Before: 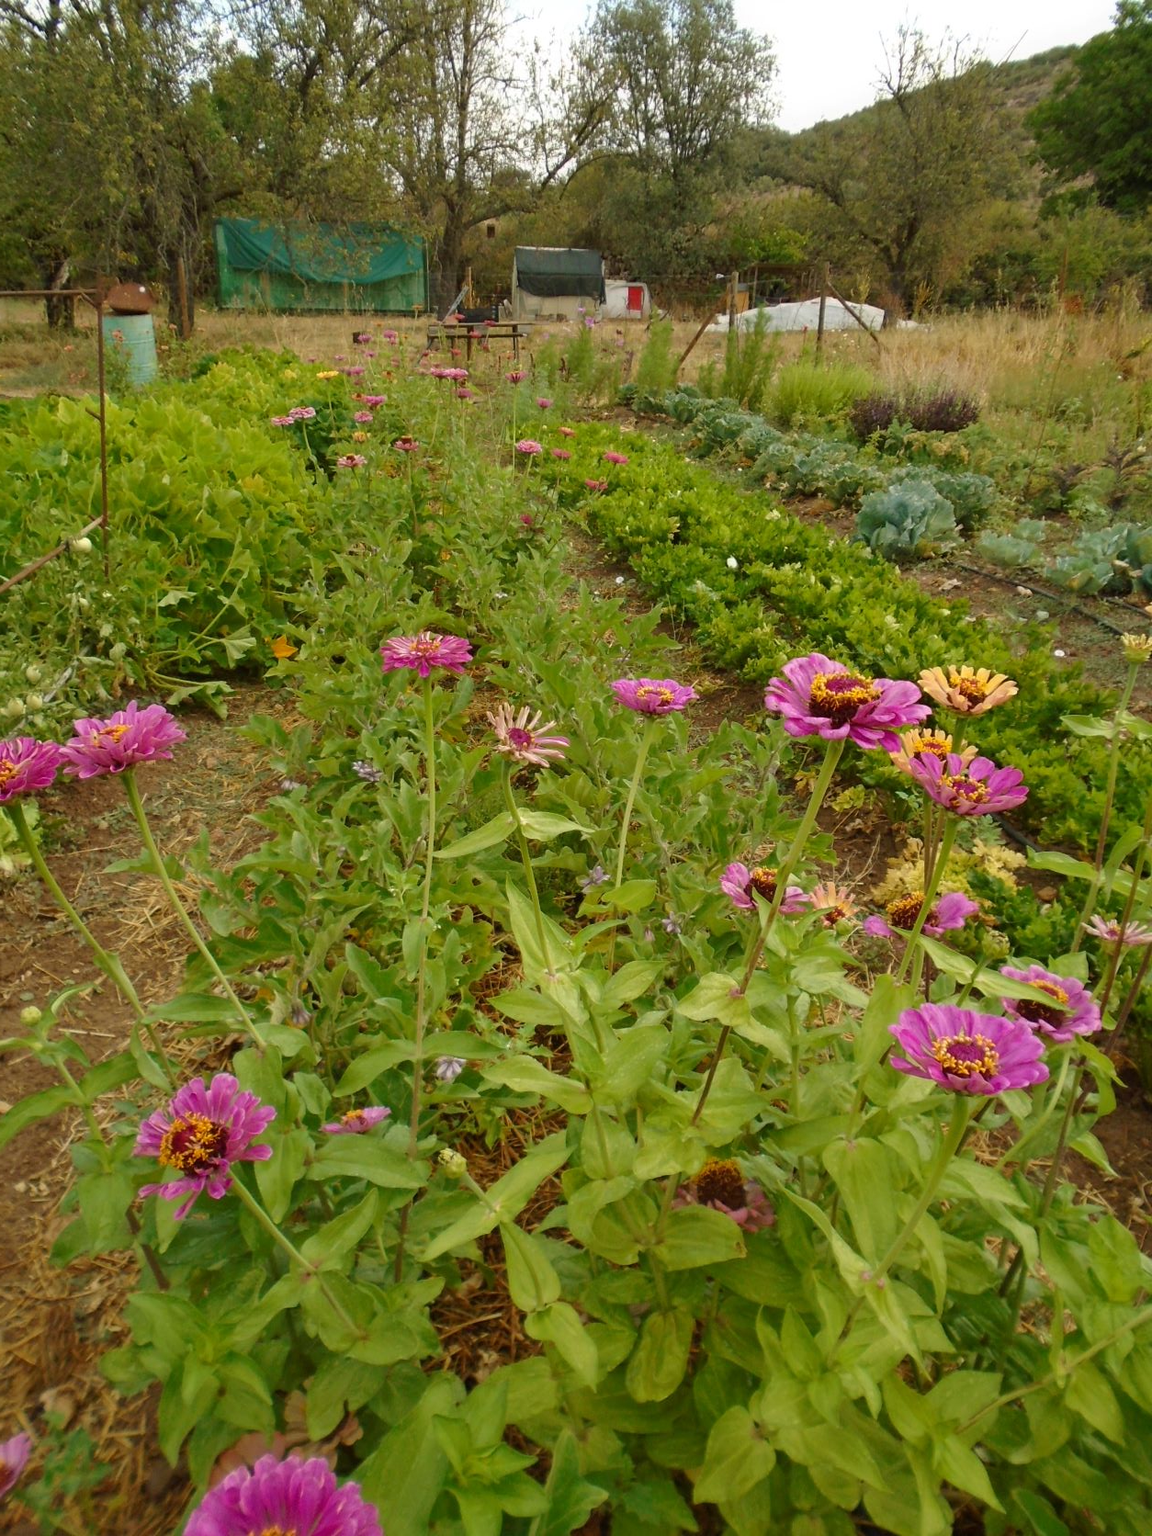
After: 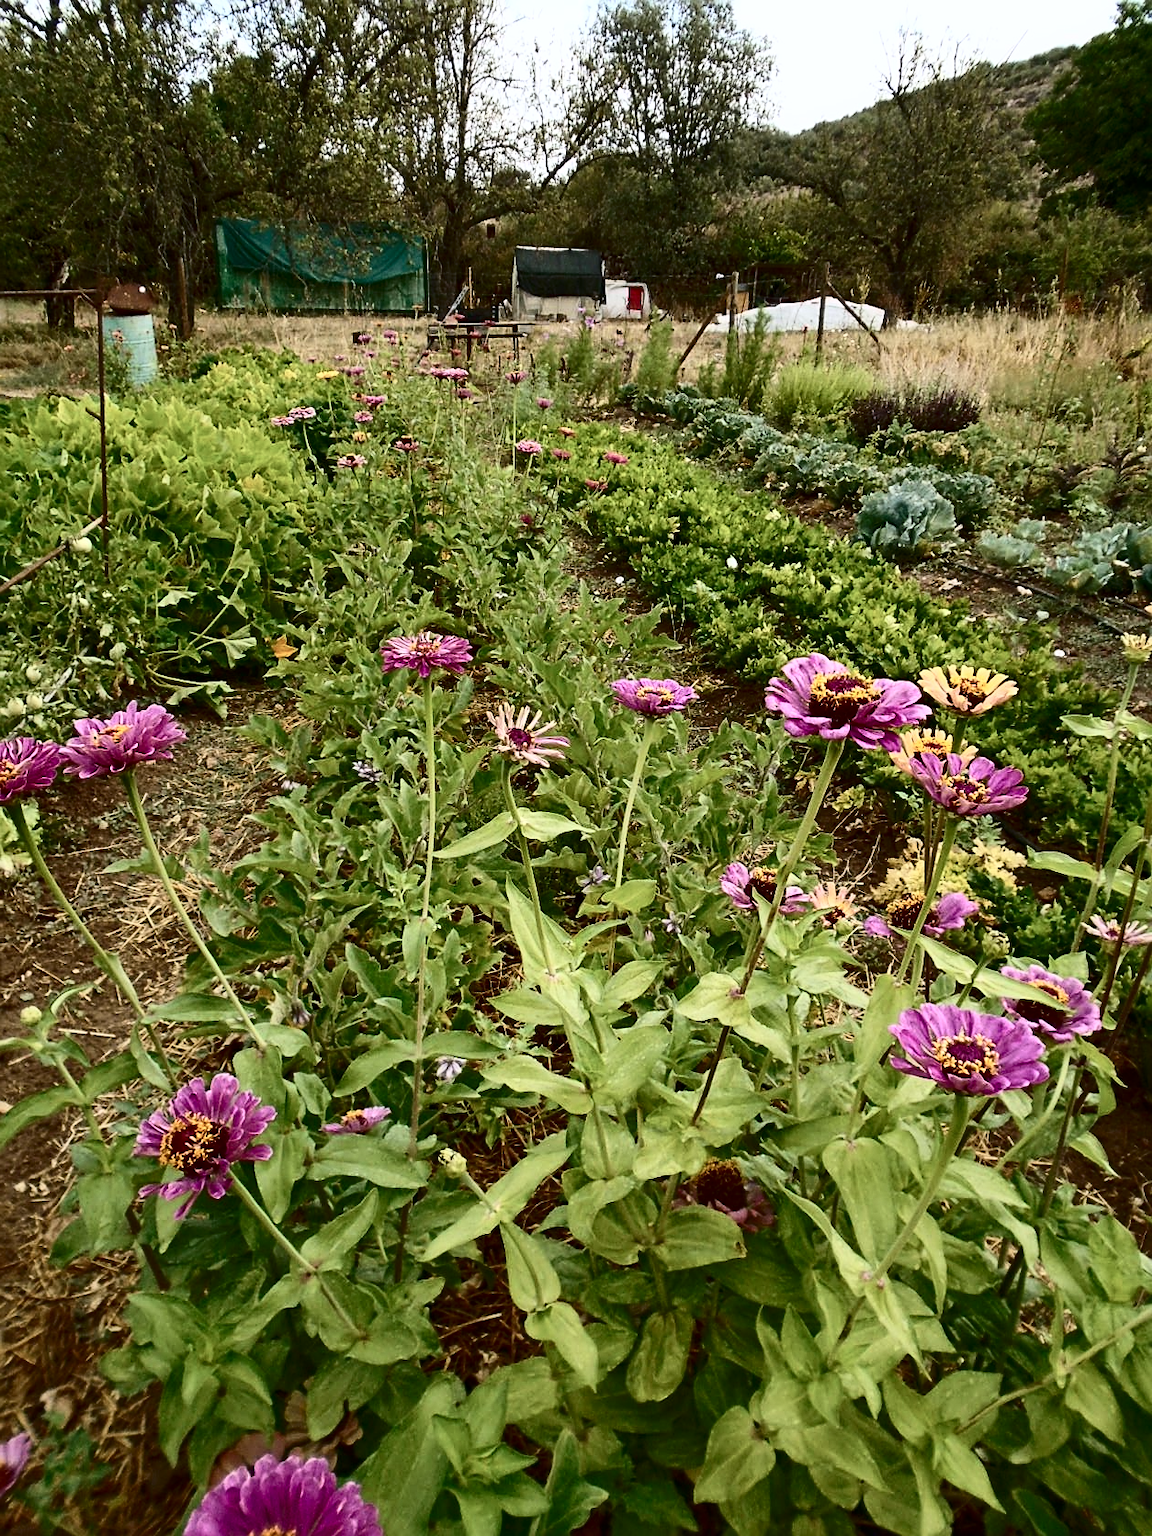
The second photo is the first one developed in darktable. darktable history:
contrast brightness saturation: contrast 0.481, saturation -0.102
sharpen: on, module defaults
color calibration: illuminant as shot in camera, x 0.358, y 0.373, temperature 4628.91 K
local contrast: mode bilateral grid, contrast 14, coarseness 35, detail 104%, midtone range 0.2
